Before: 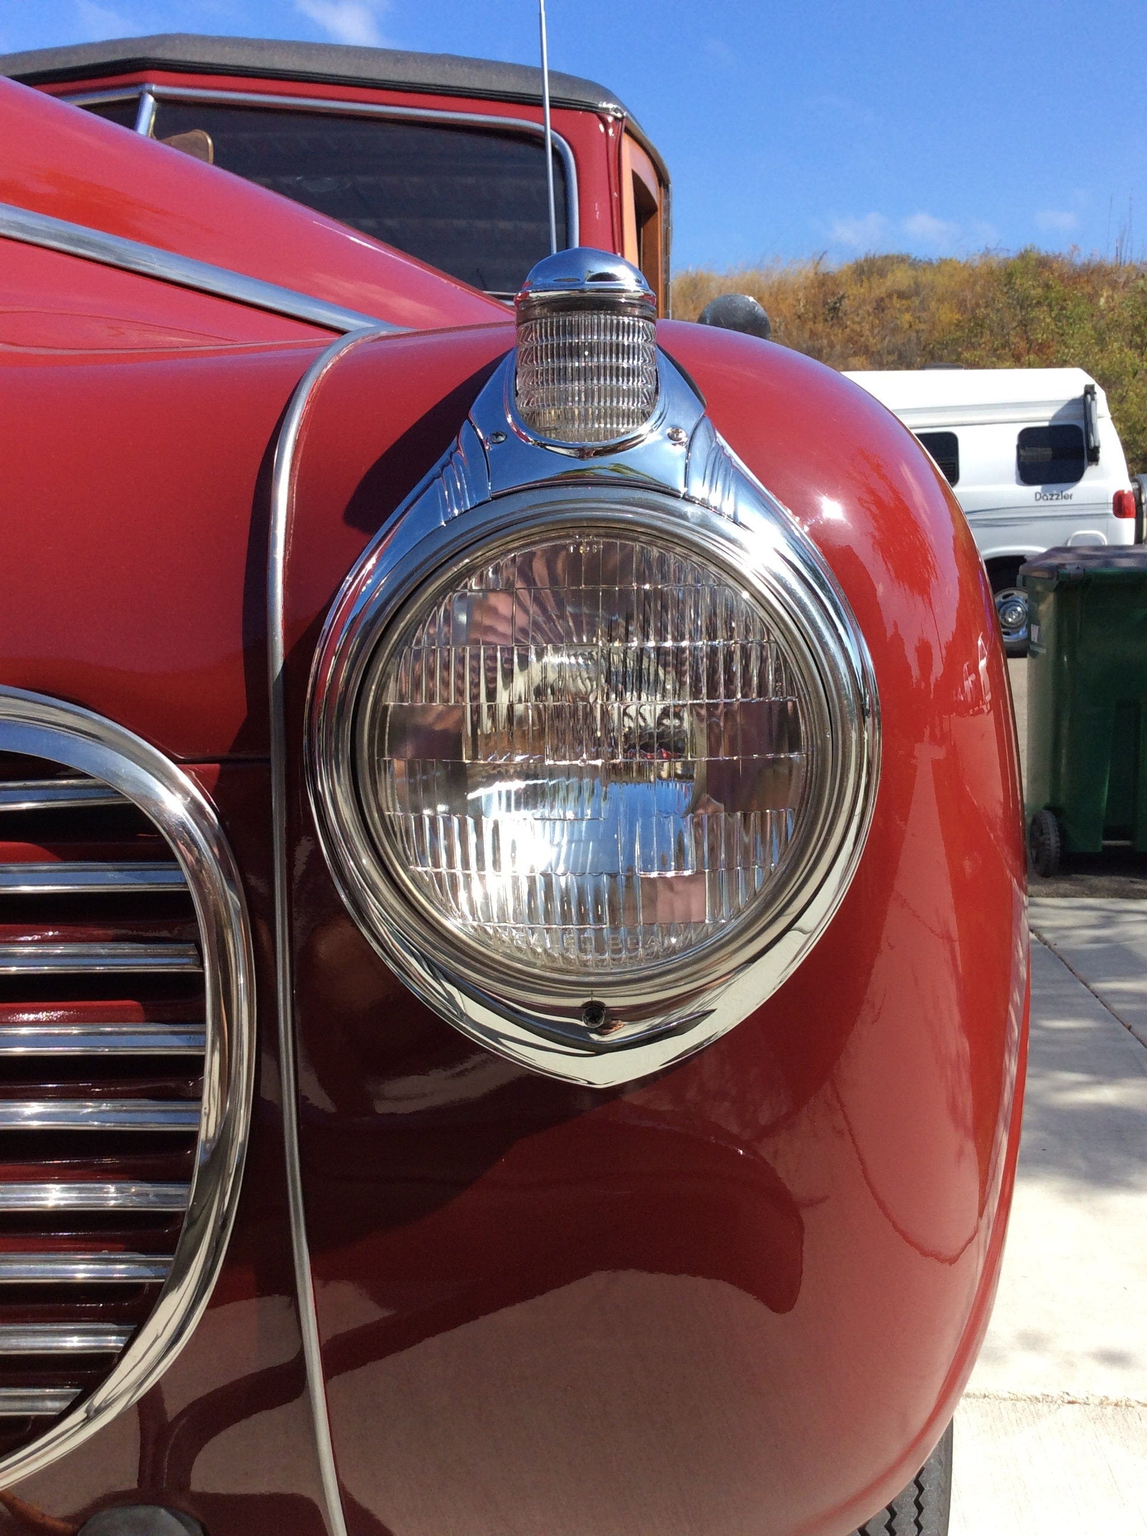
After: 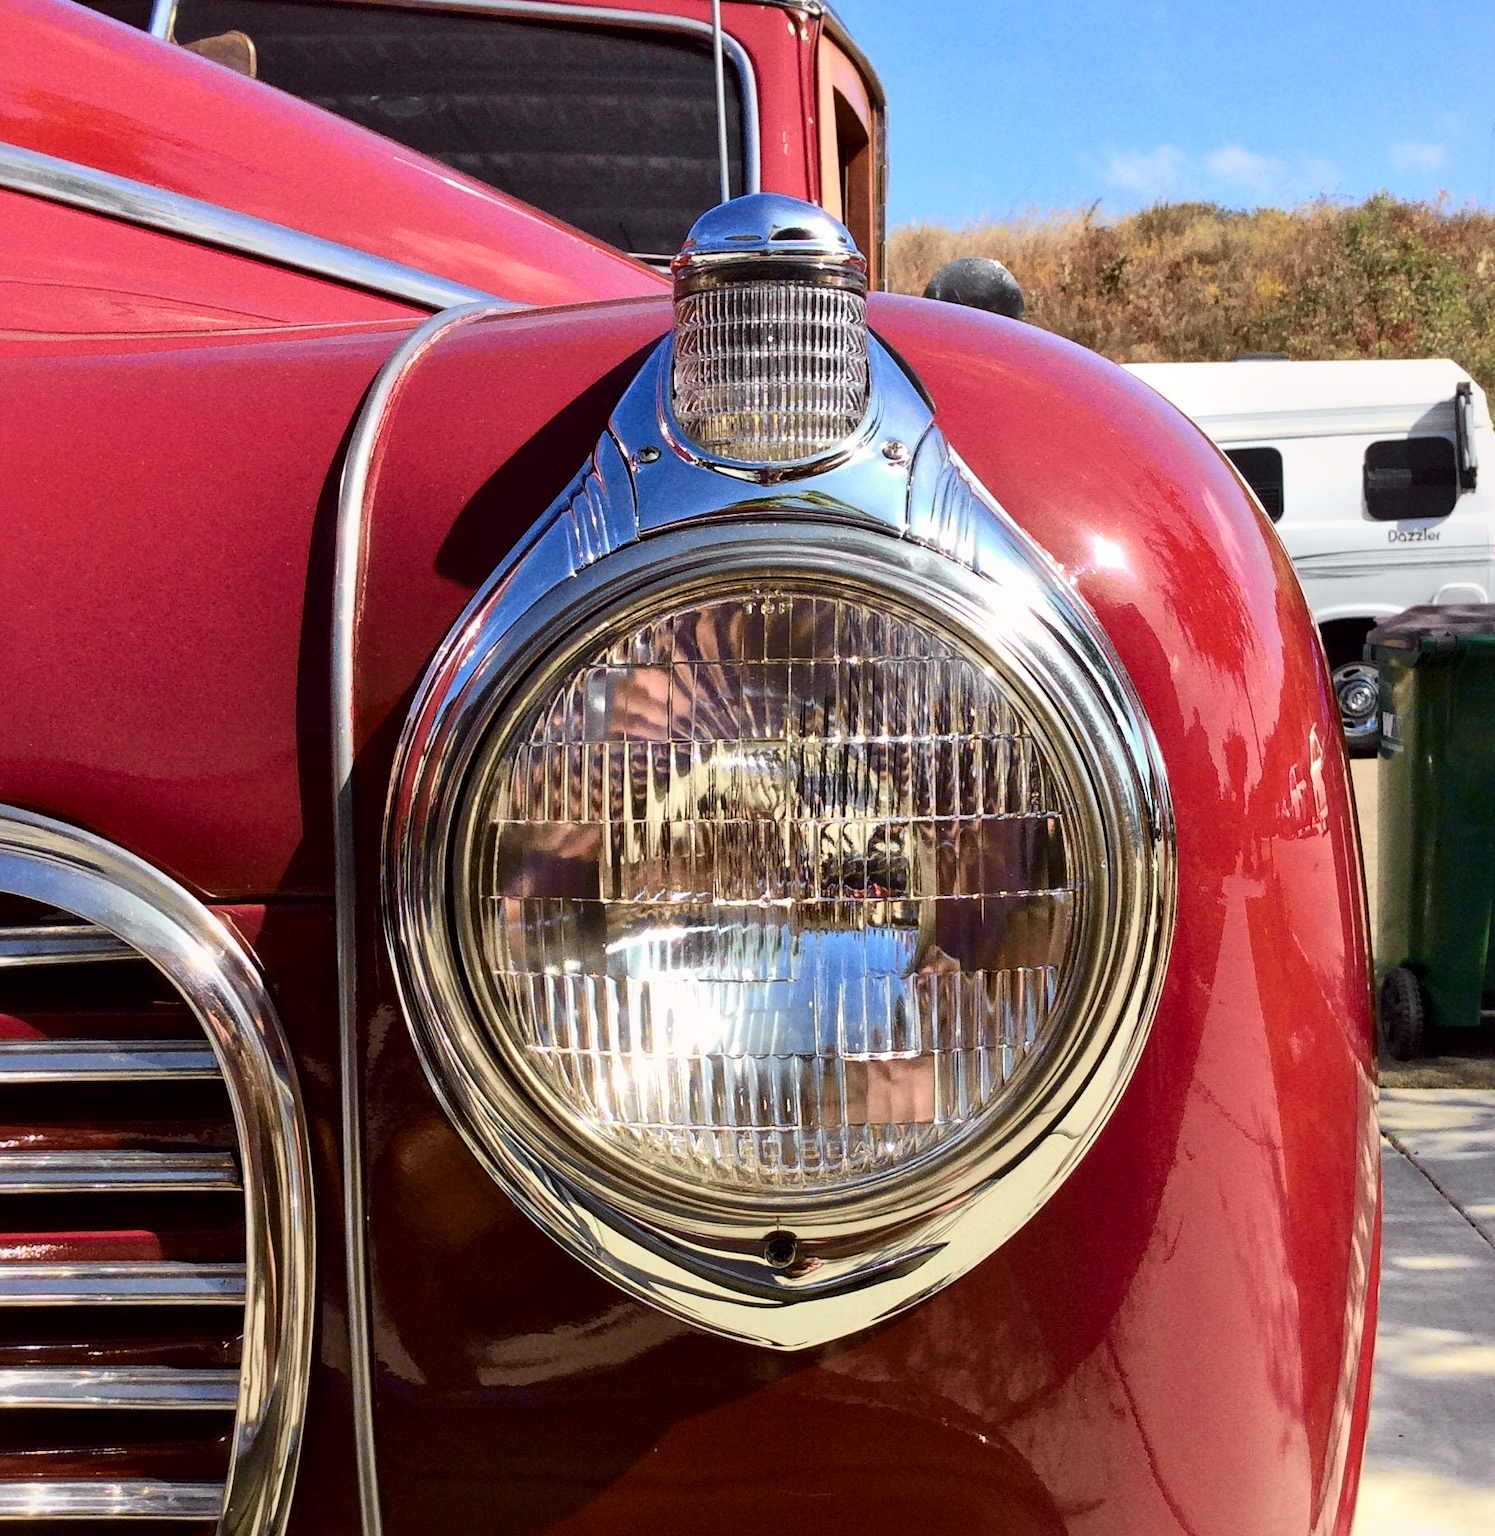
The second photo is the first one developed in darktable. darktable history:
tone curve: curves: ch0 [(0, 0.006) (0.184, 0.172) (0.405, 0.46) (0.456, 0.528) (0.634, 0.728) (0.877, 0.89) (0.984, 0.935)]; ch1 [(0, 0) (0.443, 0.43) (0.492, 0.495) (0.566, 0.582) (0.595, 0.606) (0.608, 0.609) (0.65, 0.677) (1, 1)]; ch2 [(0, 0) (0.33, 0.301) (0.421, 0.443) (0.447, 0.489) (0.492, 0.495) (0.537, 0.583) (0.586, 0.591) (0.663, 0.686) (1, 1)], color space Lab, independent channels, preserve colors none
crop: left 2.38%, top 7.013%, right 2.98%, bottom 20.361%
local contrast: mode bilateral grid, contrast 24, coarseness 59, detail 152%, midtone range 0.2
